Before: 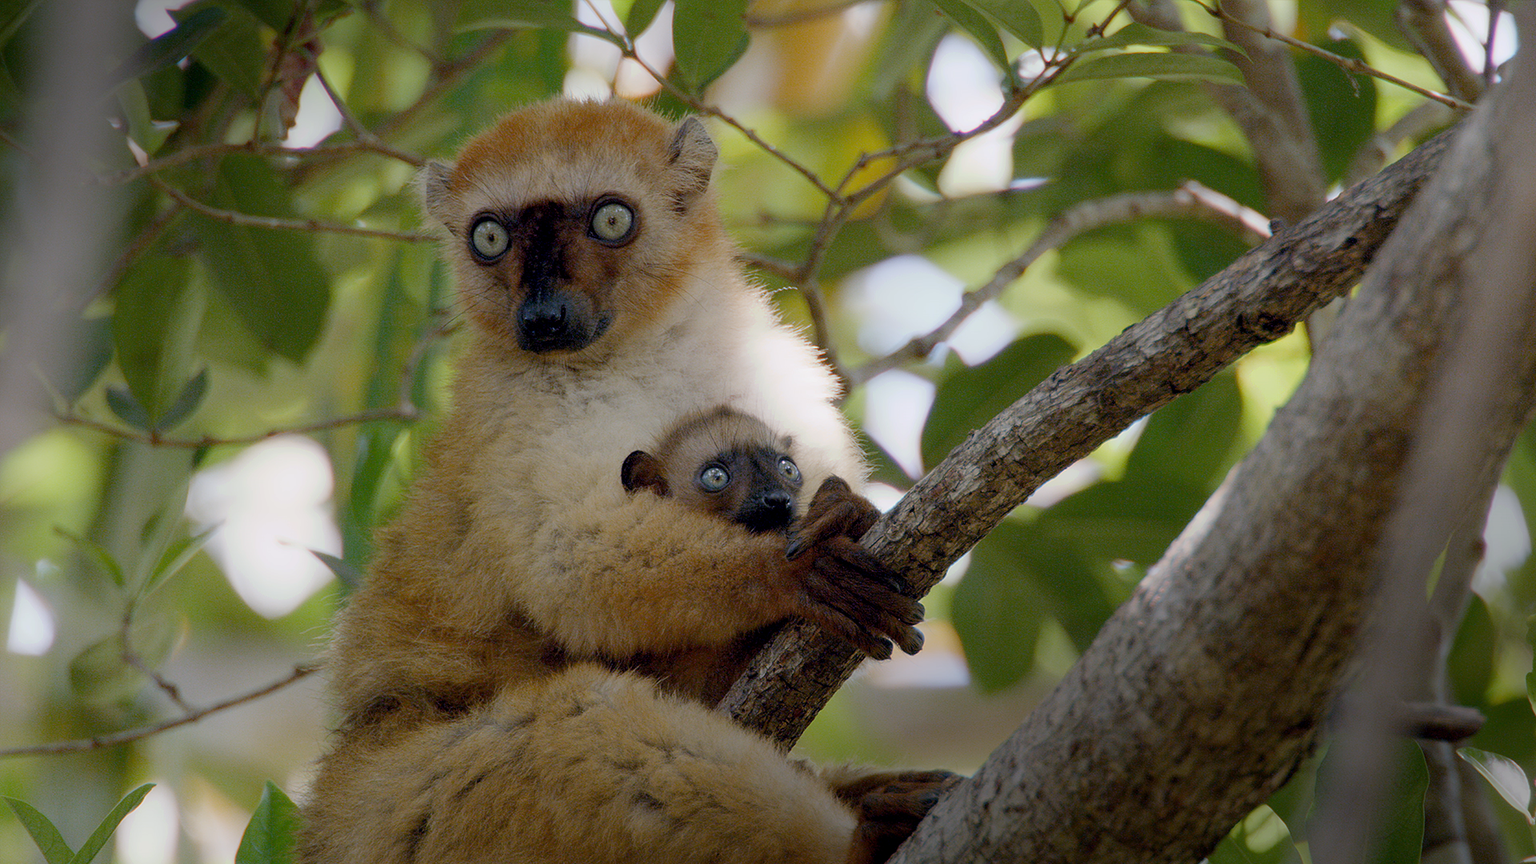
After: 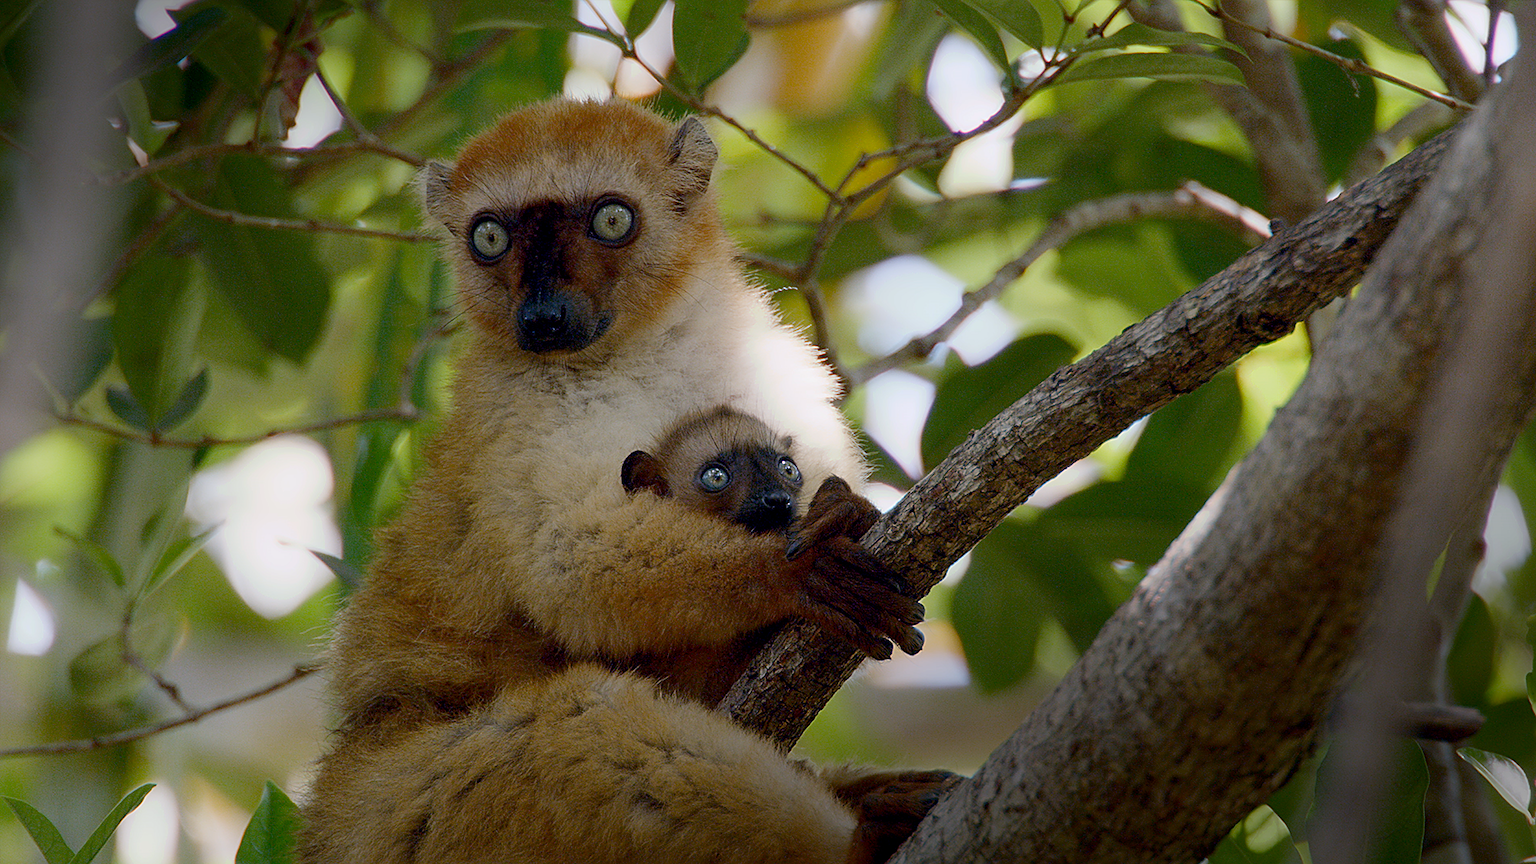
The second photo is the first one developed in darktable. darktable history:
contrast brightness saturation: contrast 0.129, brightness -0.054, saturation 0.163
sharpen: on, module defaults
